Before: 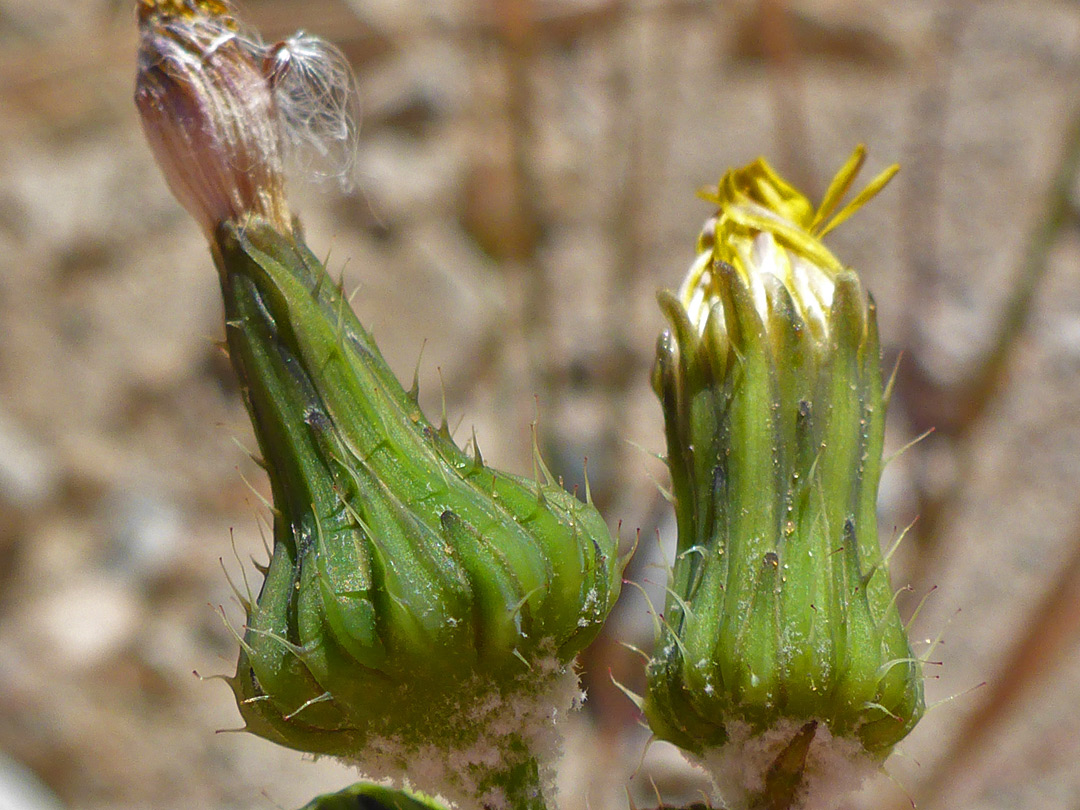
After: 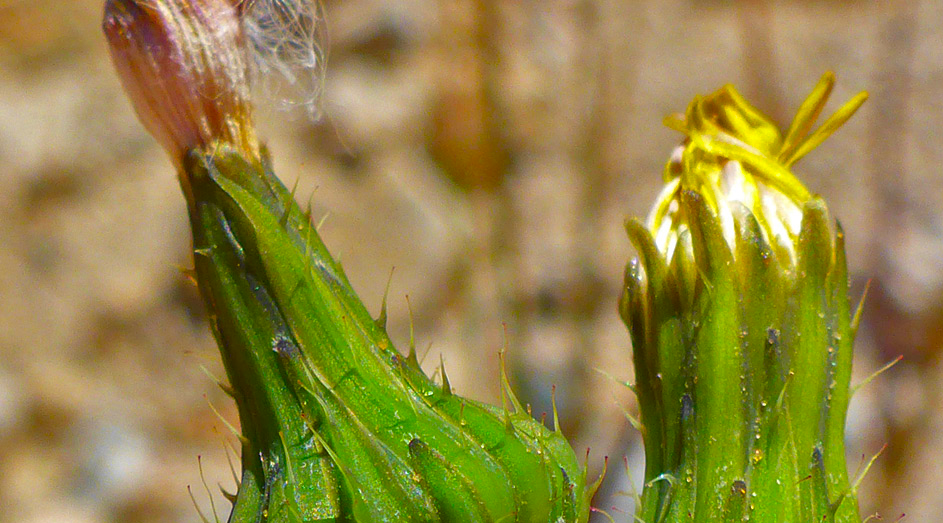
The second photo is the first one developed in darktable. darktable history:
color contrast: green-magenta contrast 1.55, blue-yellow contrast 1.83
crop: left 3.015%, top 8.969%, right 9.647%, bottom 26.457%
